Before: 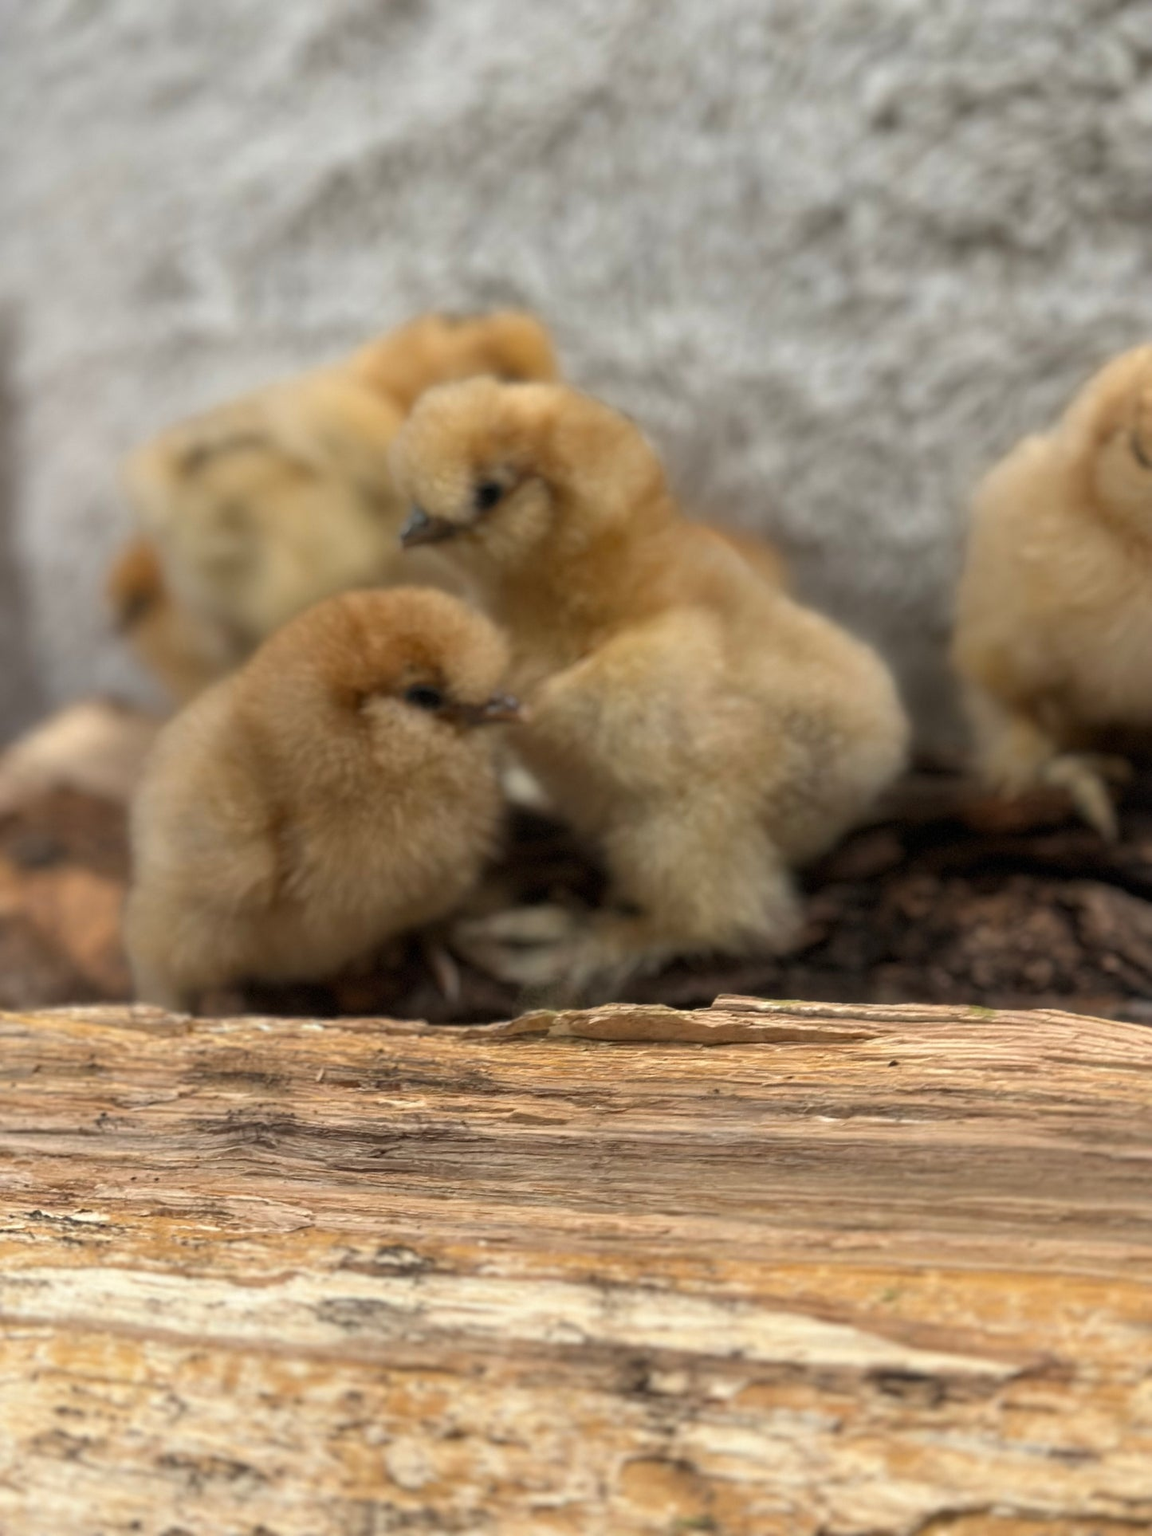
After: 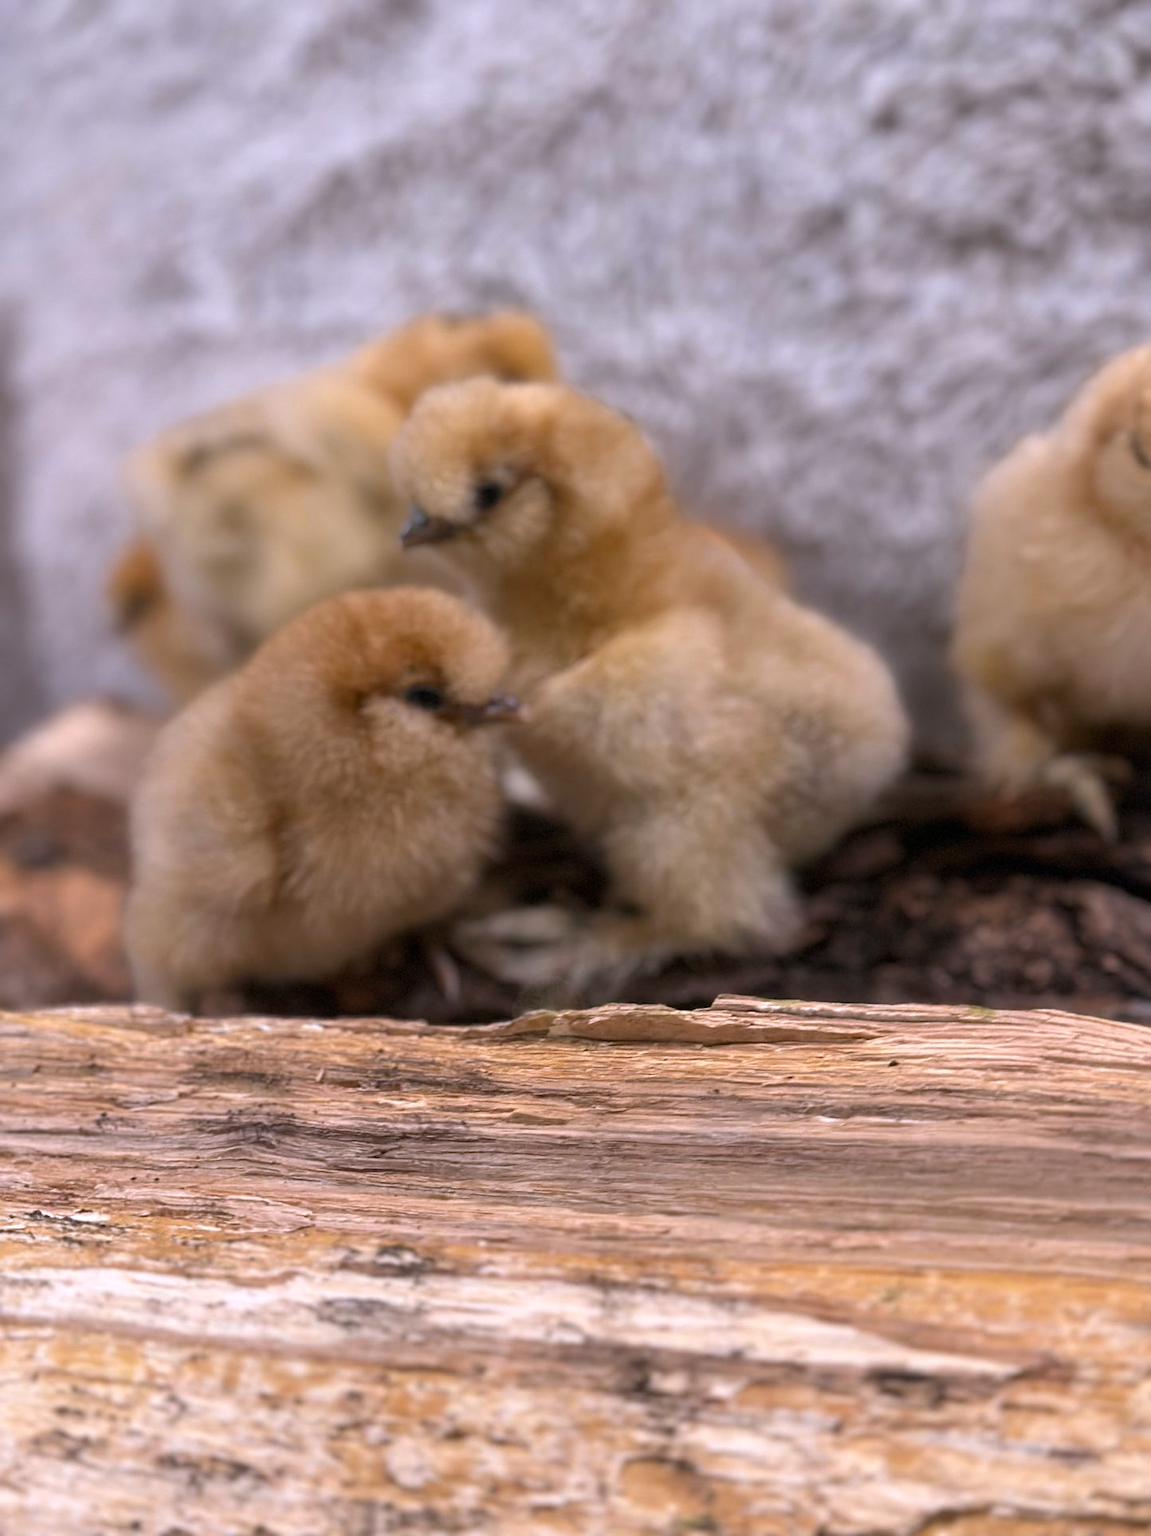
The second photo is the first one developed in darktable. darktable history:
shadows and highlights: shadows 4.1, highlights -17.6, soften with gaussian
sharpen: amount 0.2
white balance: red 1.042, blue 1.17
